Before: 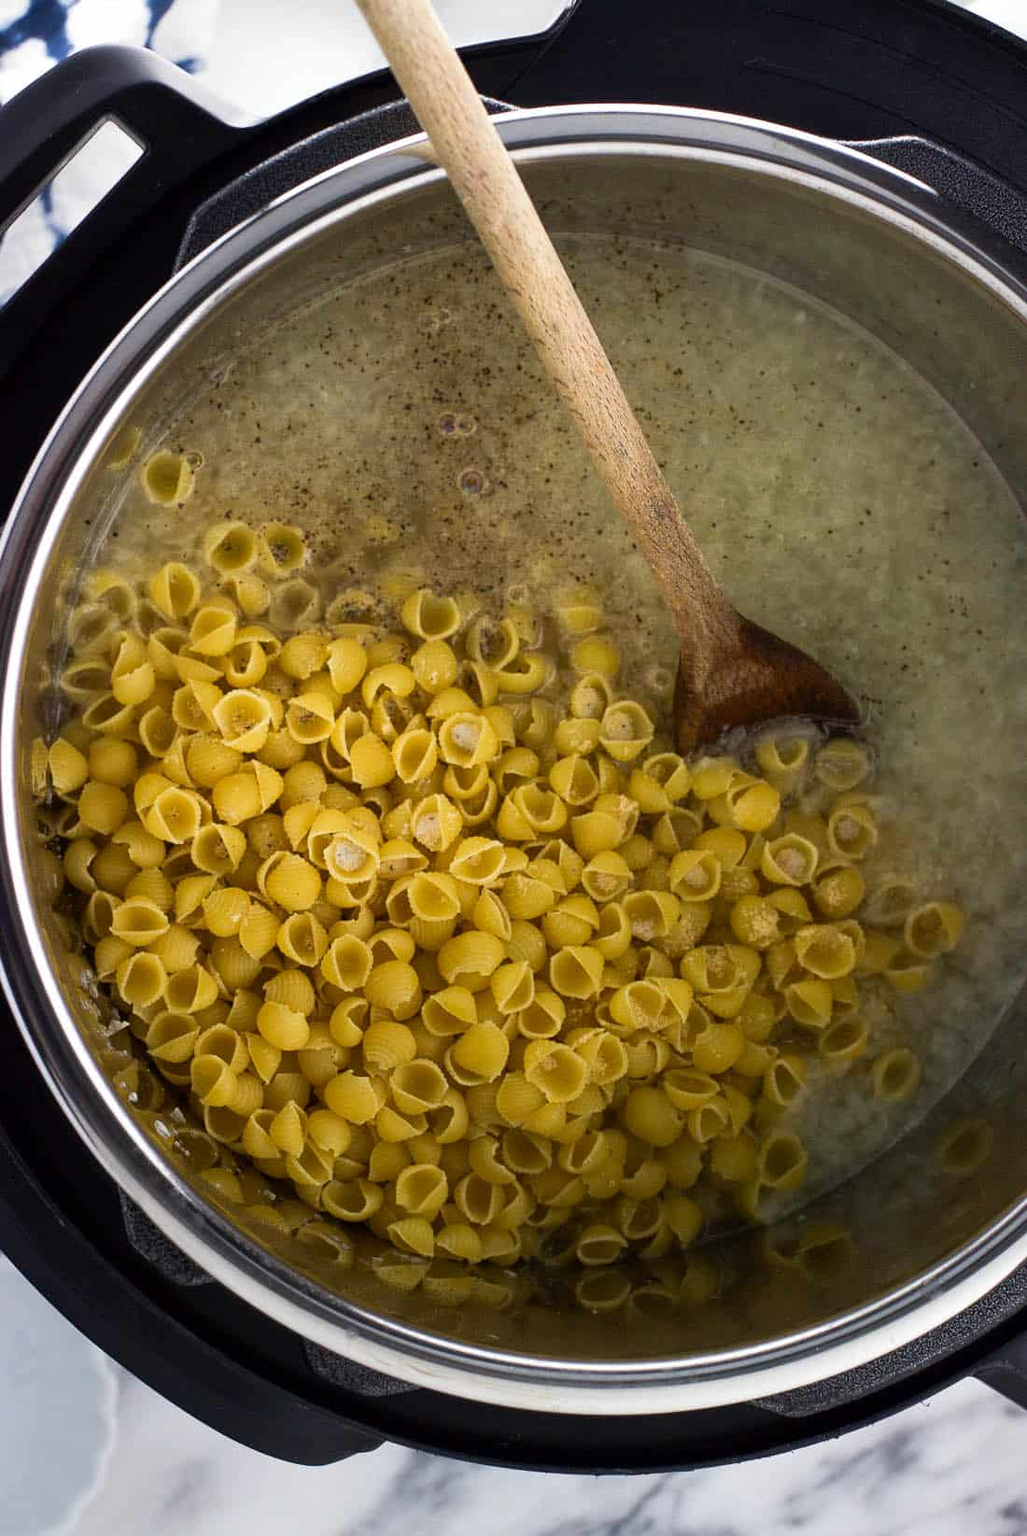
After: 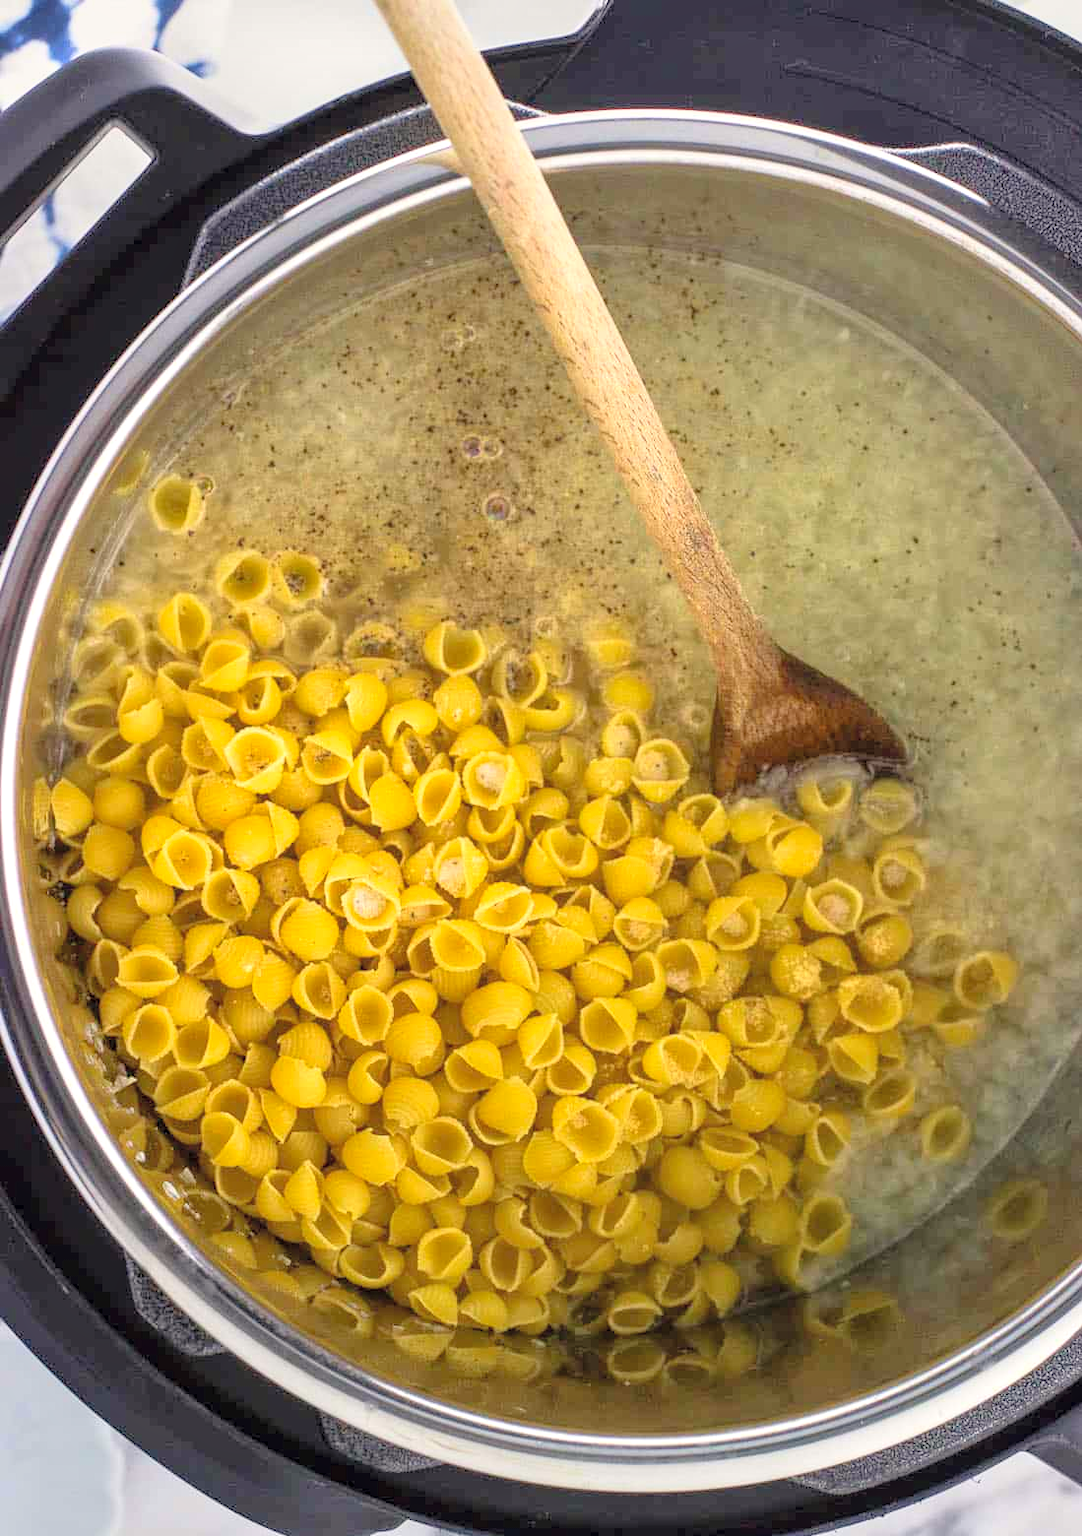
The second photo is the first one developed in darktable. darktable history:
color correction: highlights a* 0.871, highlights b* 2.83, saturation 1.07
exposure: exposure -0.11 EV, compensate highlight preservation false
tone equalizer: -8 EV 1.03 EV, -7 EV 0.995 EV, -6 EV 0.99 EV, -5 EV 0.991 EV, -4 EV 0.993 EV, -3 EV 0.718 EV, -2 EV 0.48 EV, -1 EV 0.253 EV
contrast brightness saturation: contrast 0.103, brightness 0.317, saturation 0.137
crop and rotate: top 0.01%, bottom 5.129%
local contrast: on, module defaults
